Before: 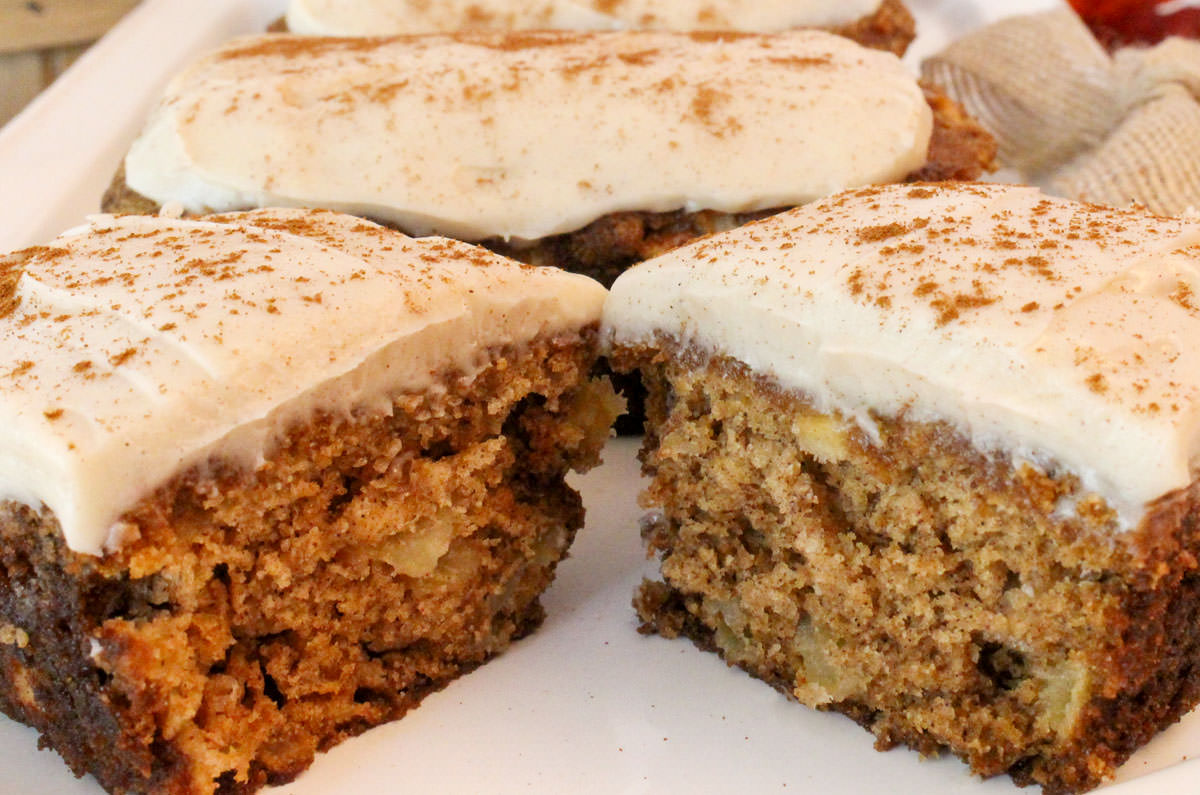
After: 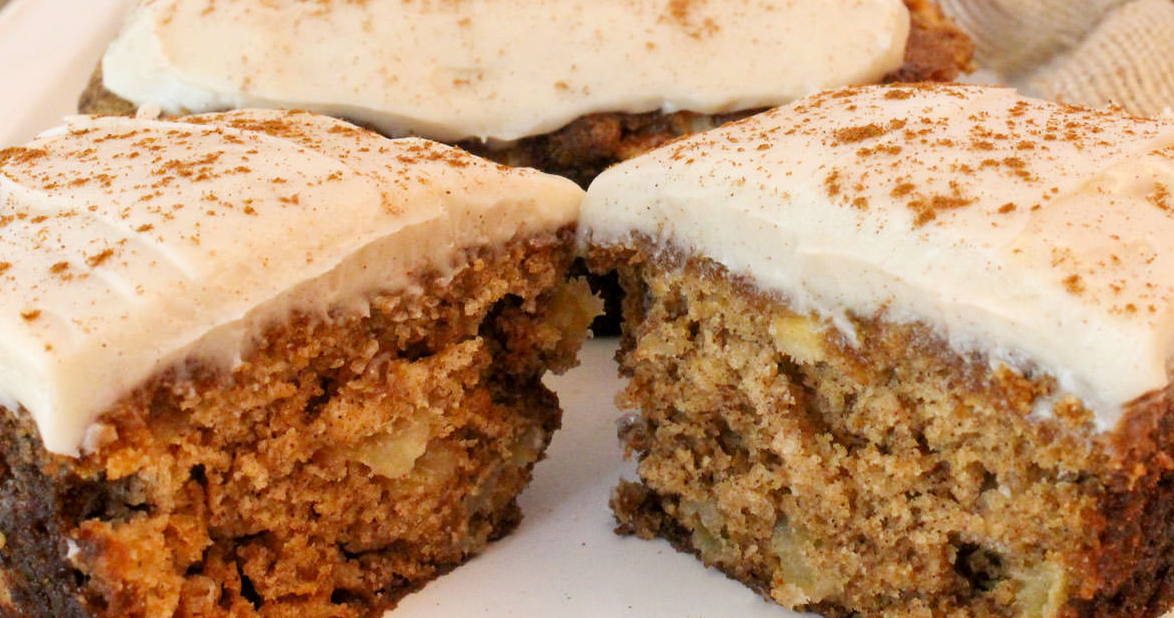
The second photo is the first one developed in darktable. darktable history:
crop and rotate: left 1.926%, top 12.681%, right 0.161%, bottom 9.467%
